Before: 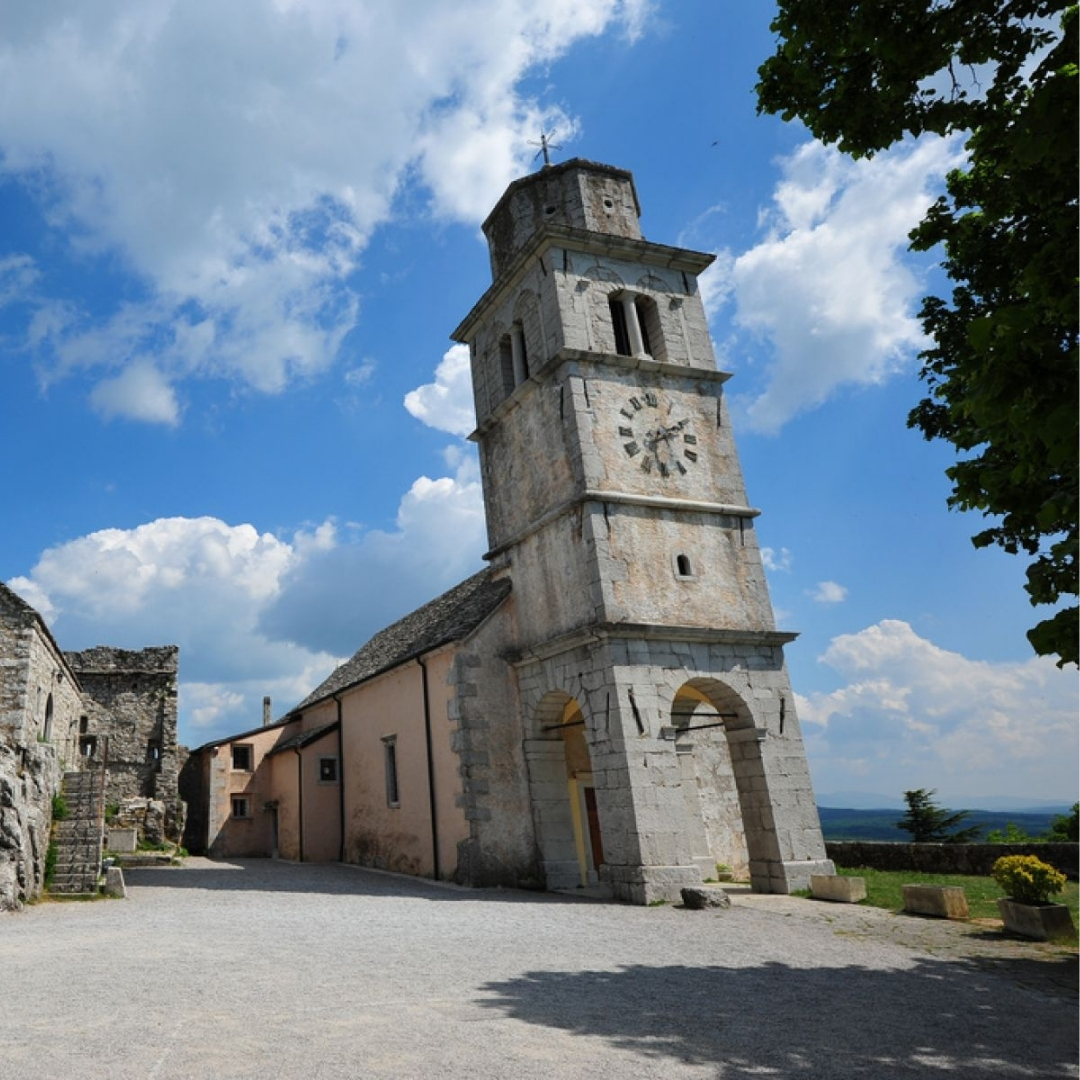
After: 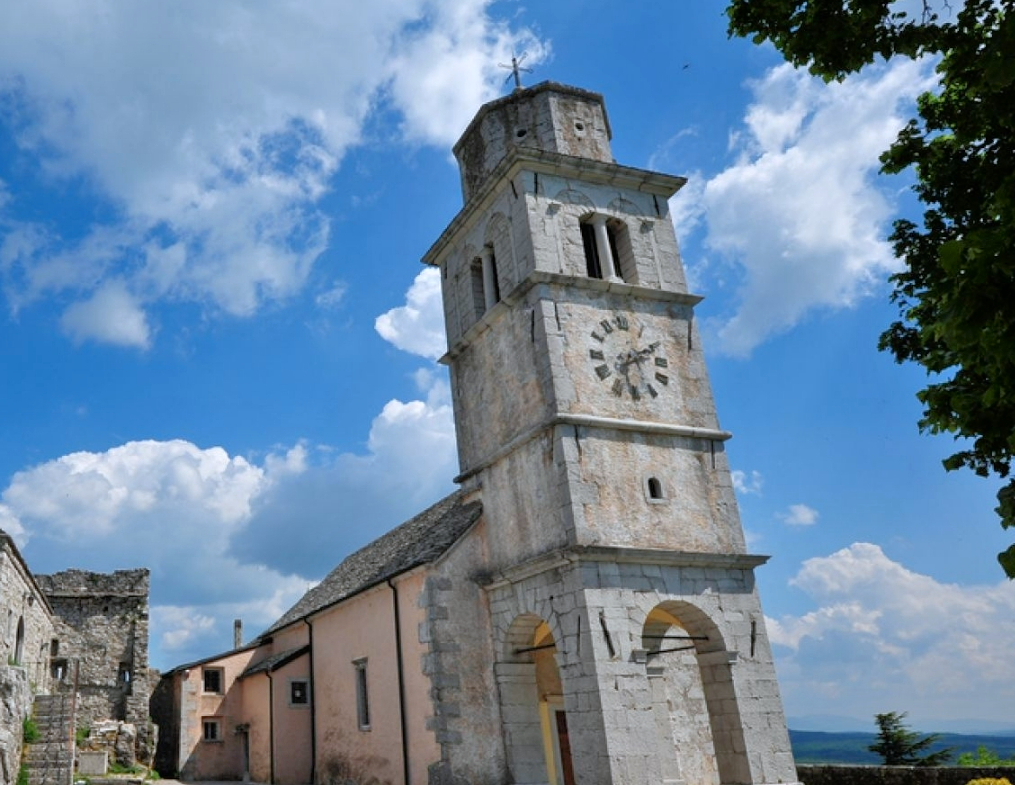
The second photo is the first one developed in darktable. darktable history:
contrast brightness saturation: contrast 0.027, brightness -0.043
color correction: highlights a* -0.101, highlights b* -6.07, shadows a* -0.135, shadows b* -0.129
crop: left 2.767%, top 7.15%, right 3.179%, bottom 20.158%
tone equalizer: -7 EV 0.152 EV, -6 EV 0.56 EV, -5 EV 1.16 EV, -4 EV 1.3 EV, -3 EV 1.14 EV, -2 EV 0.6 EV, -1 EV 0.157 EV
